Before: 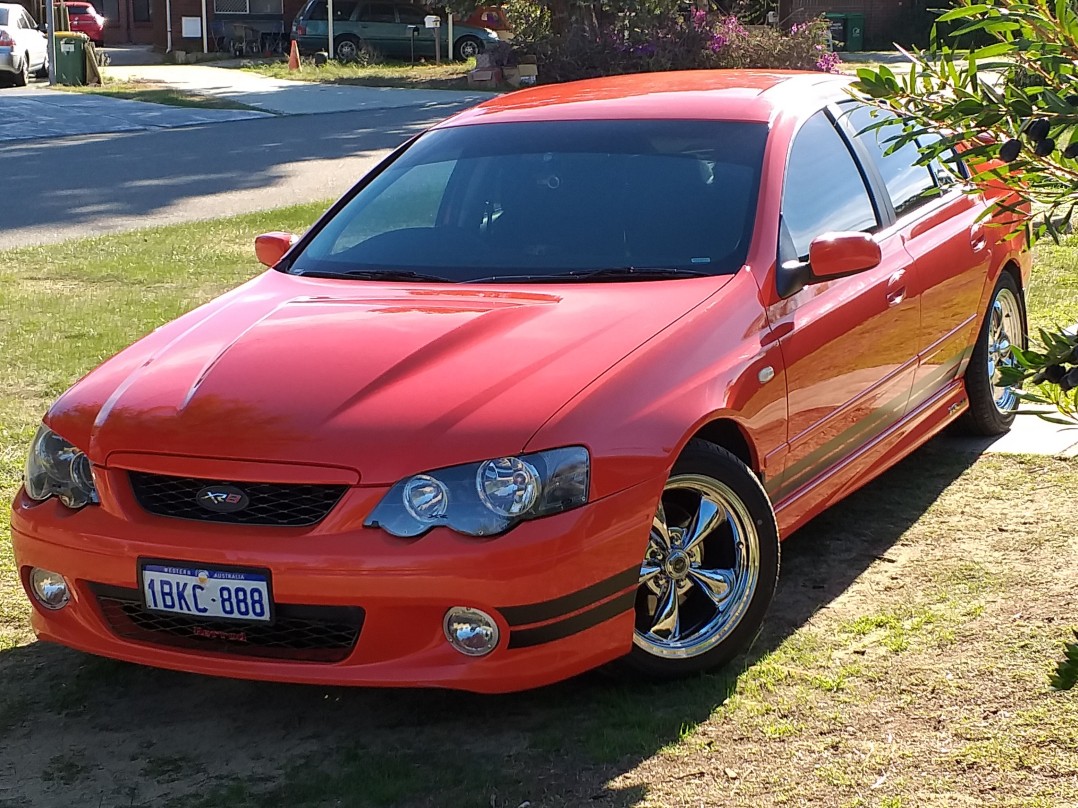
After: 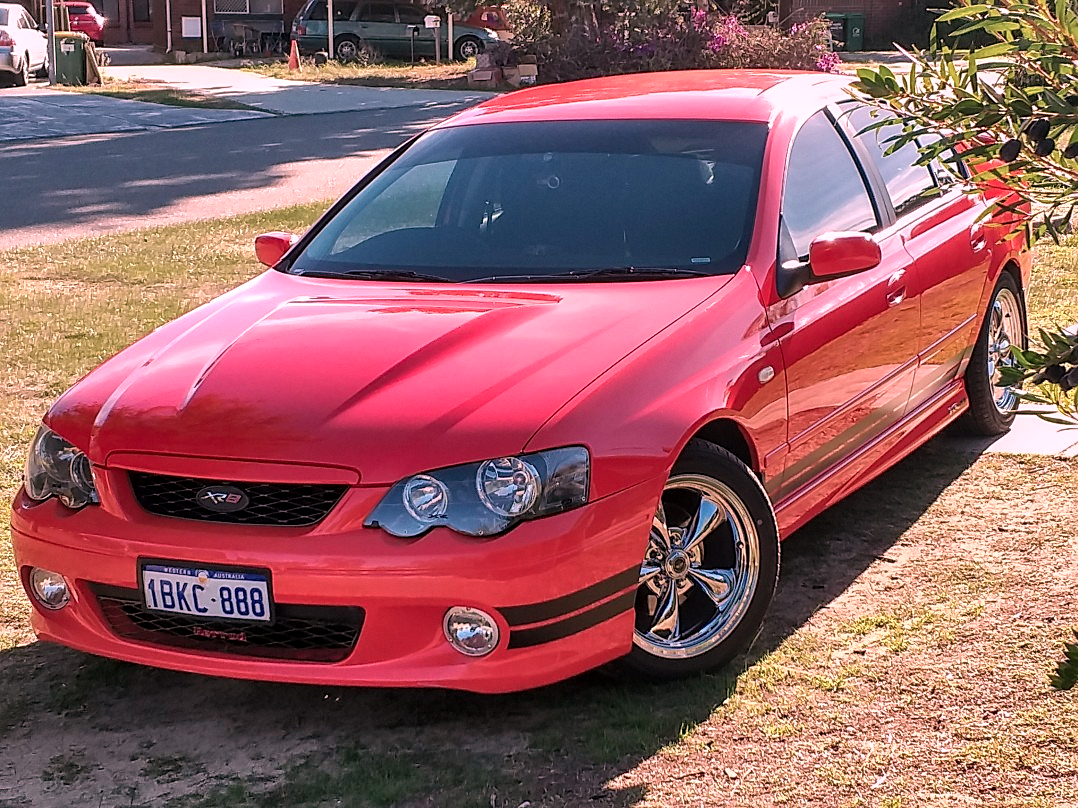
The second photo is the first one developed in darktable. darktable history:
shadows and highlights: shadows 60, soften with gaussian
white balance: red 1.138, green 0.996, blue 0.812
color correction: highlights a* 15.03, highlights b* -25.07
sharpen: radius 1.864, amount 0.398, threshold 1.271
local contrast: on, module defaults
